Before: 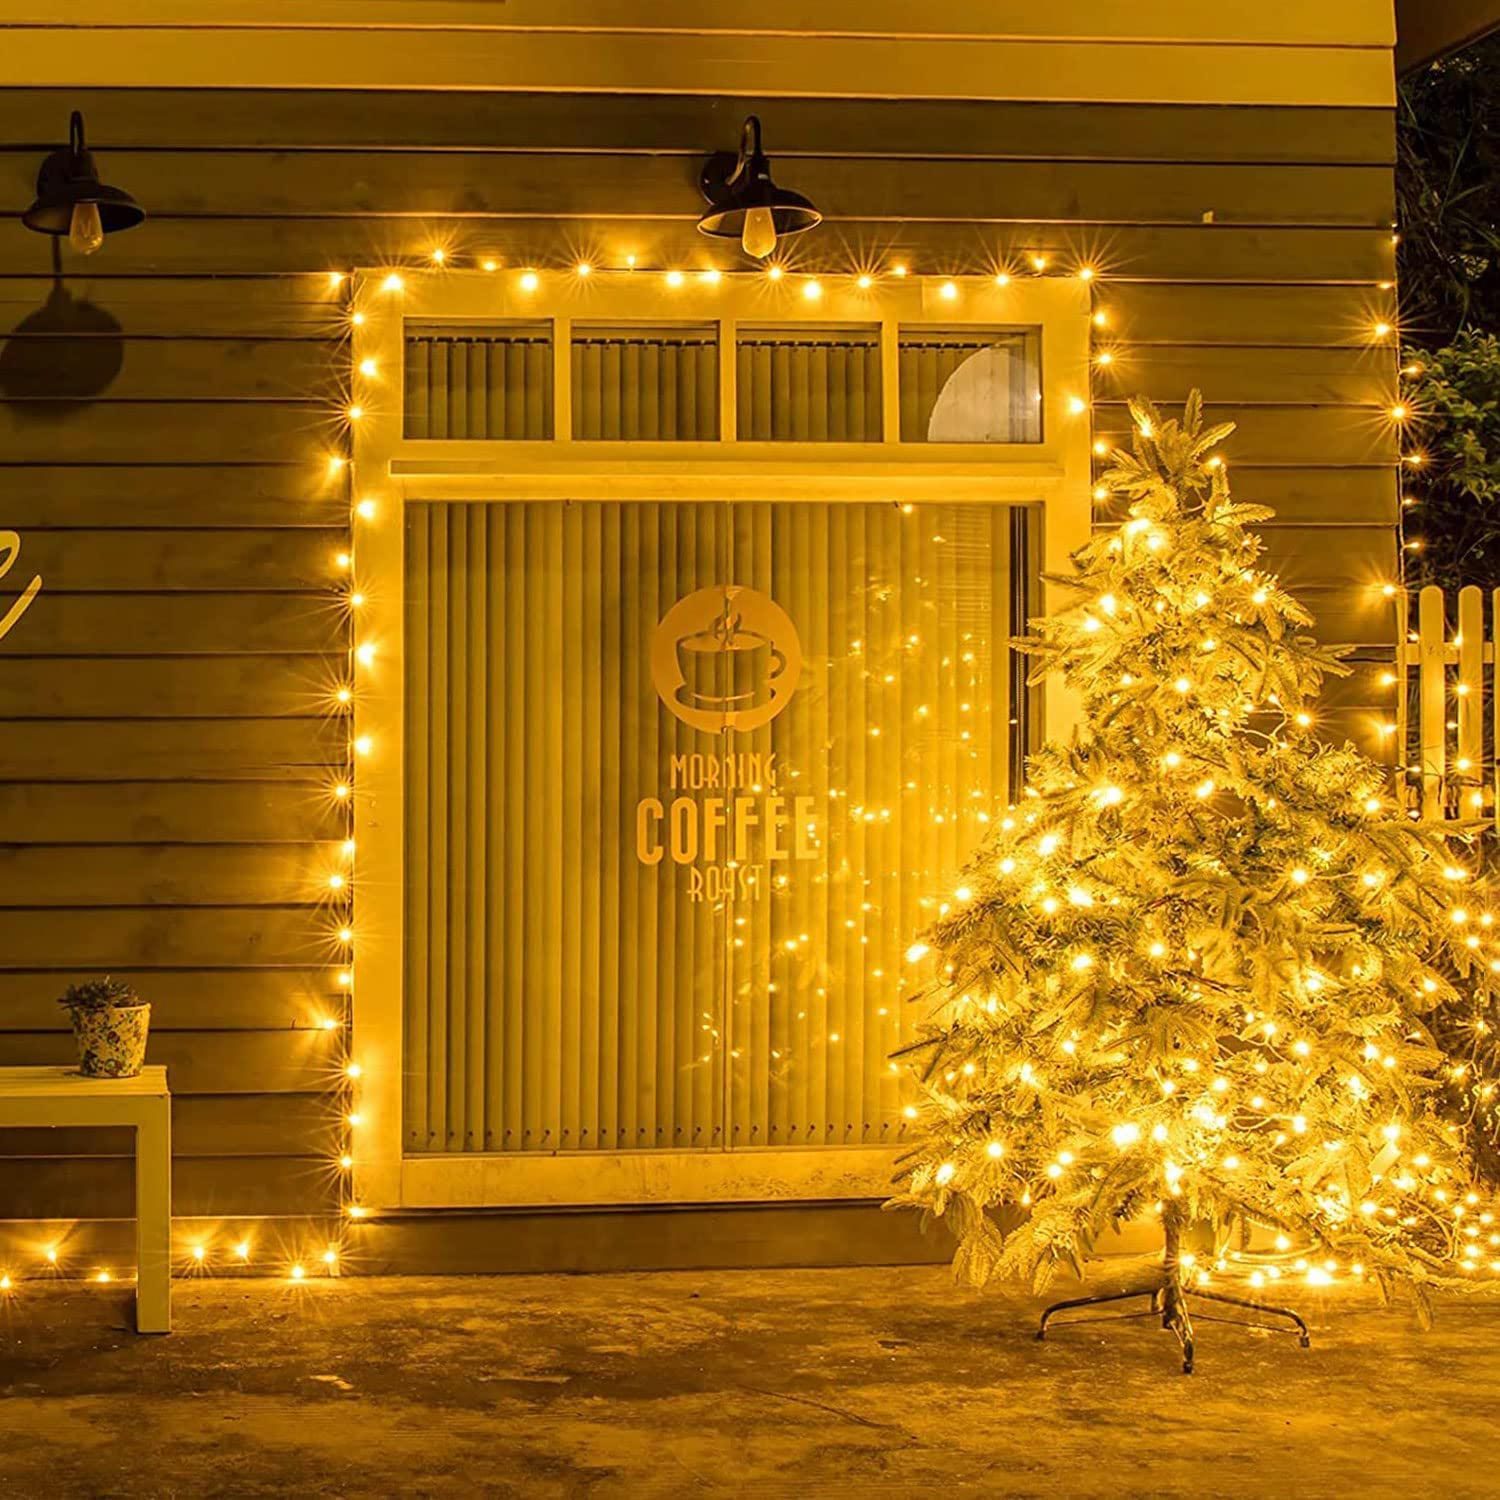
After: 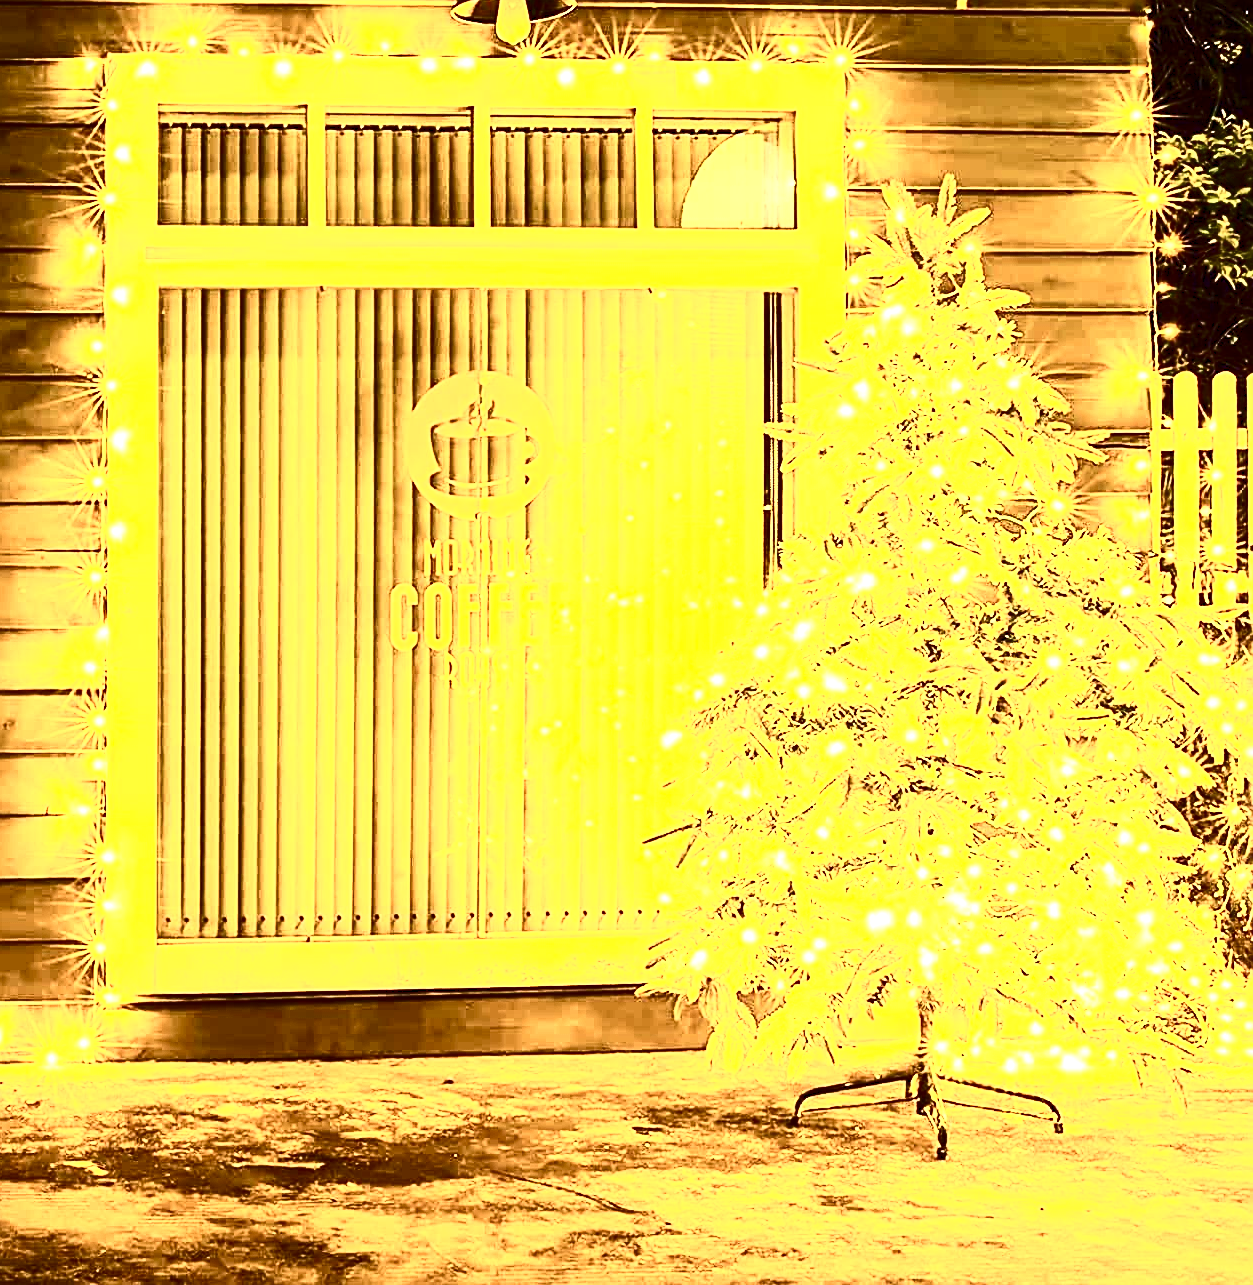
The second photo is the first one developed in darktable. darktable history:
velvia: strength 44.85%
levels: levels [0, 0.476, 0.951]
contrast brightness saturation: contrast 0.944, brightness 0.199
crop: left 16.444%, top 14.289%
exposure: exposure 0.942 EV, compensate highlight preservation false
sharpen: on, module defaults
